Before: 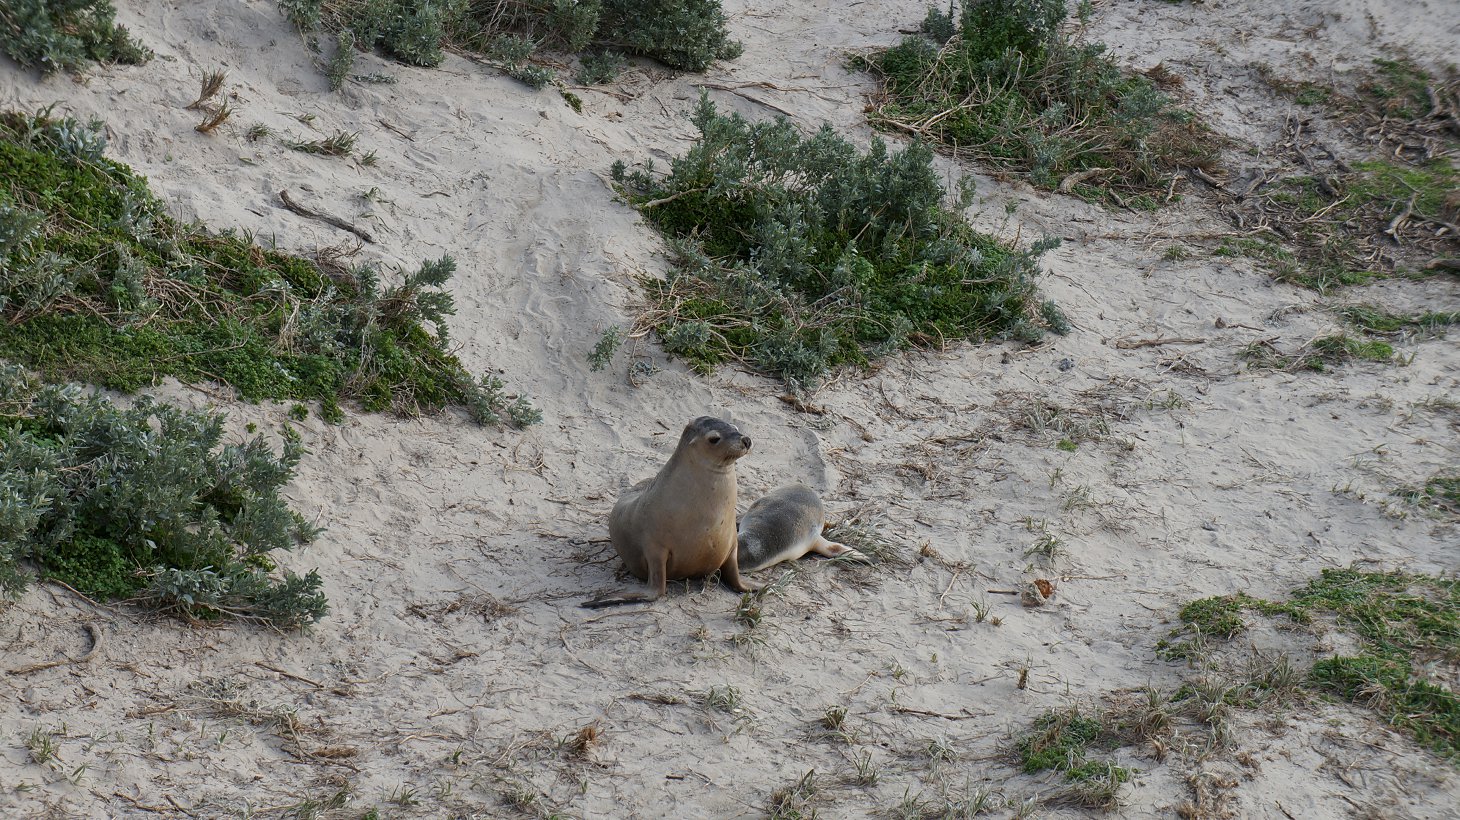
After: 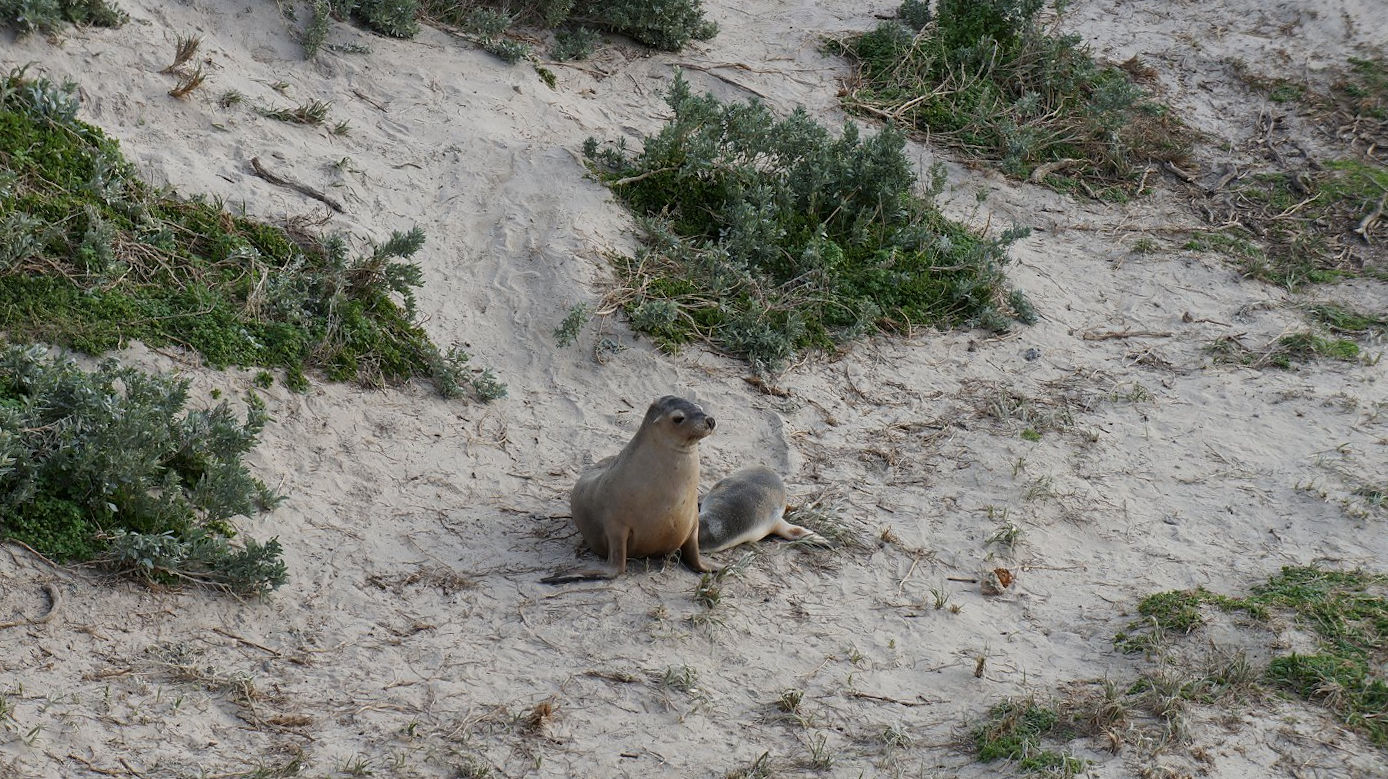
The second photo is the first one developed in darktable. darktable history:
crop and rotate: angle -1.67°
sharpen: radius 2.868, amount 0.865, threshold 47.094
